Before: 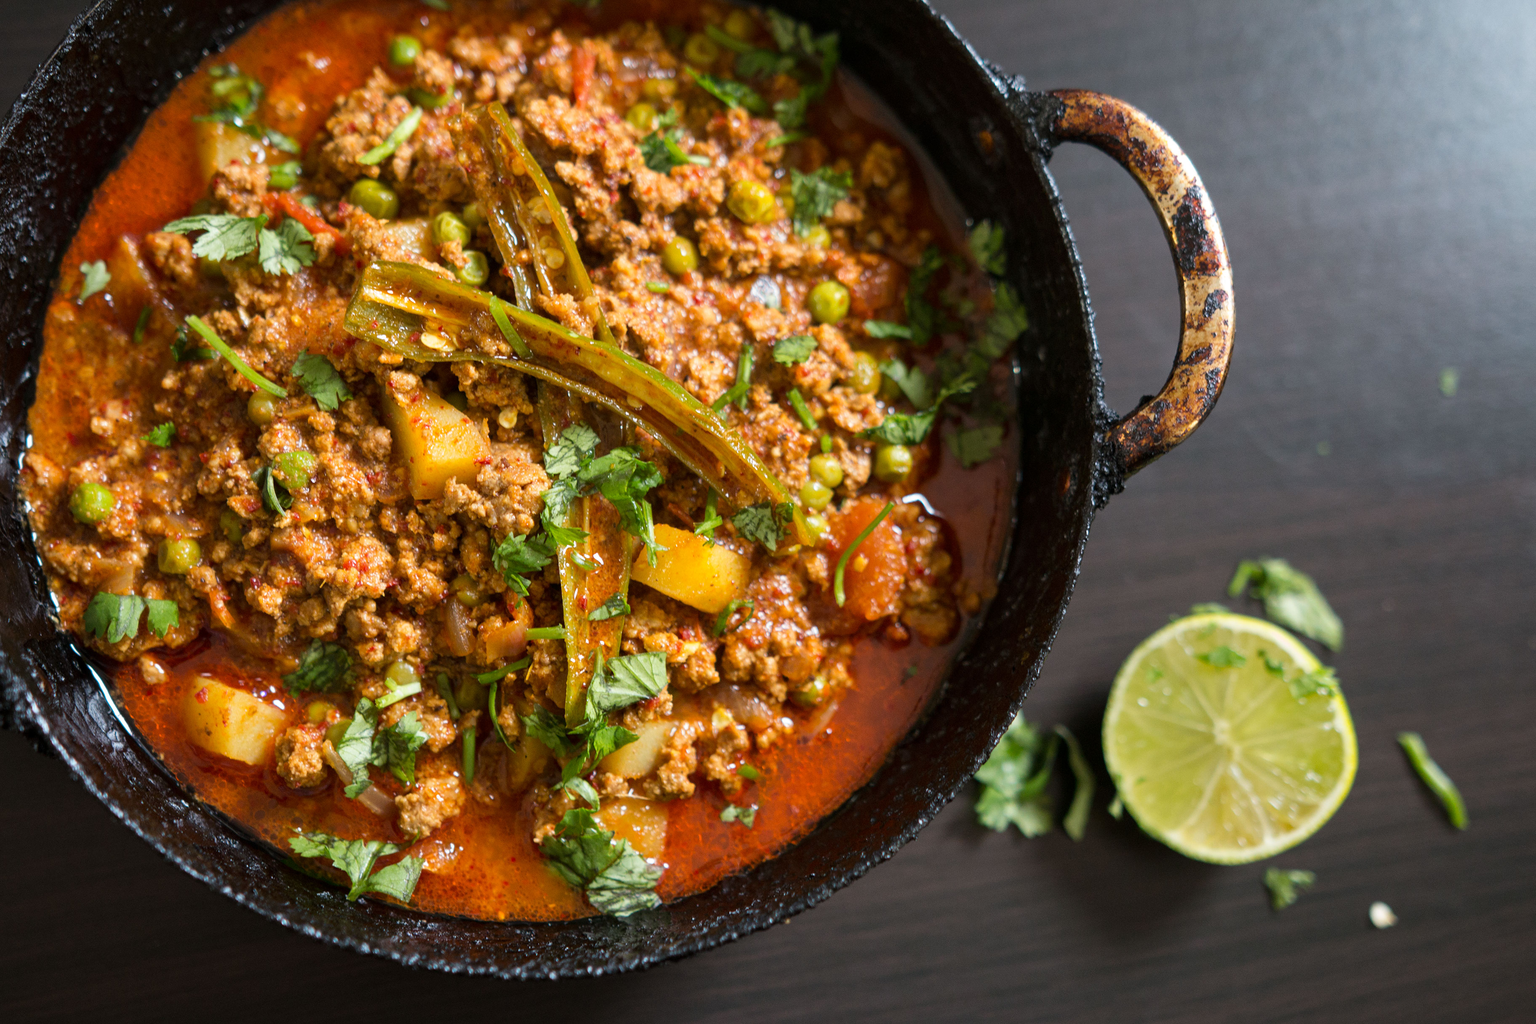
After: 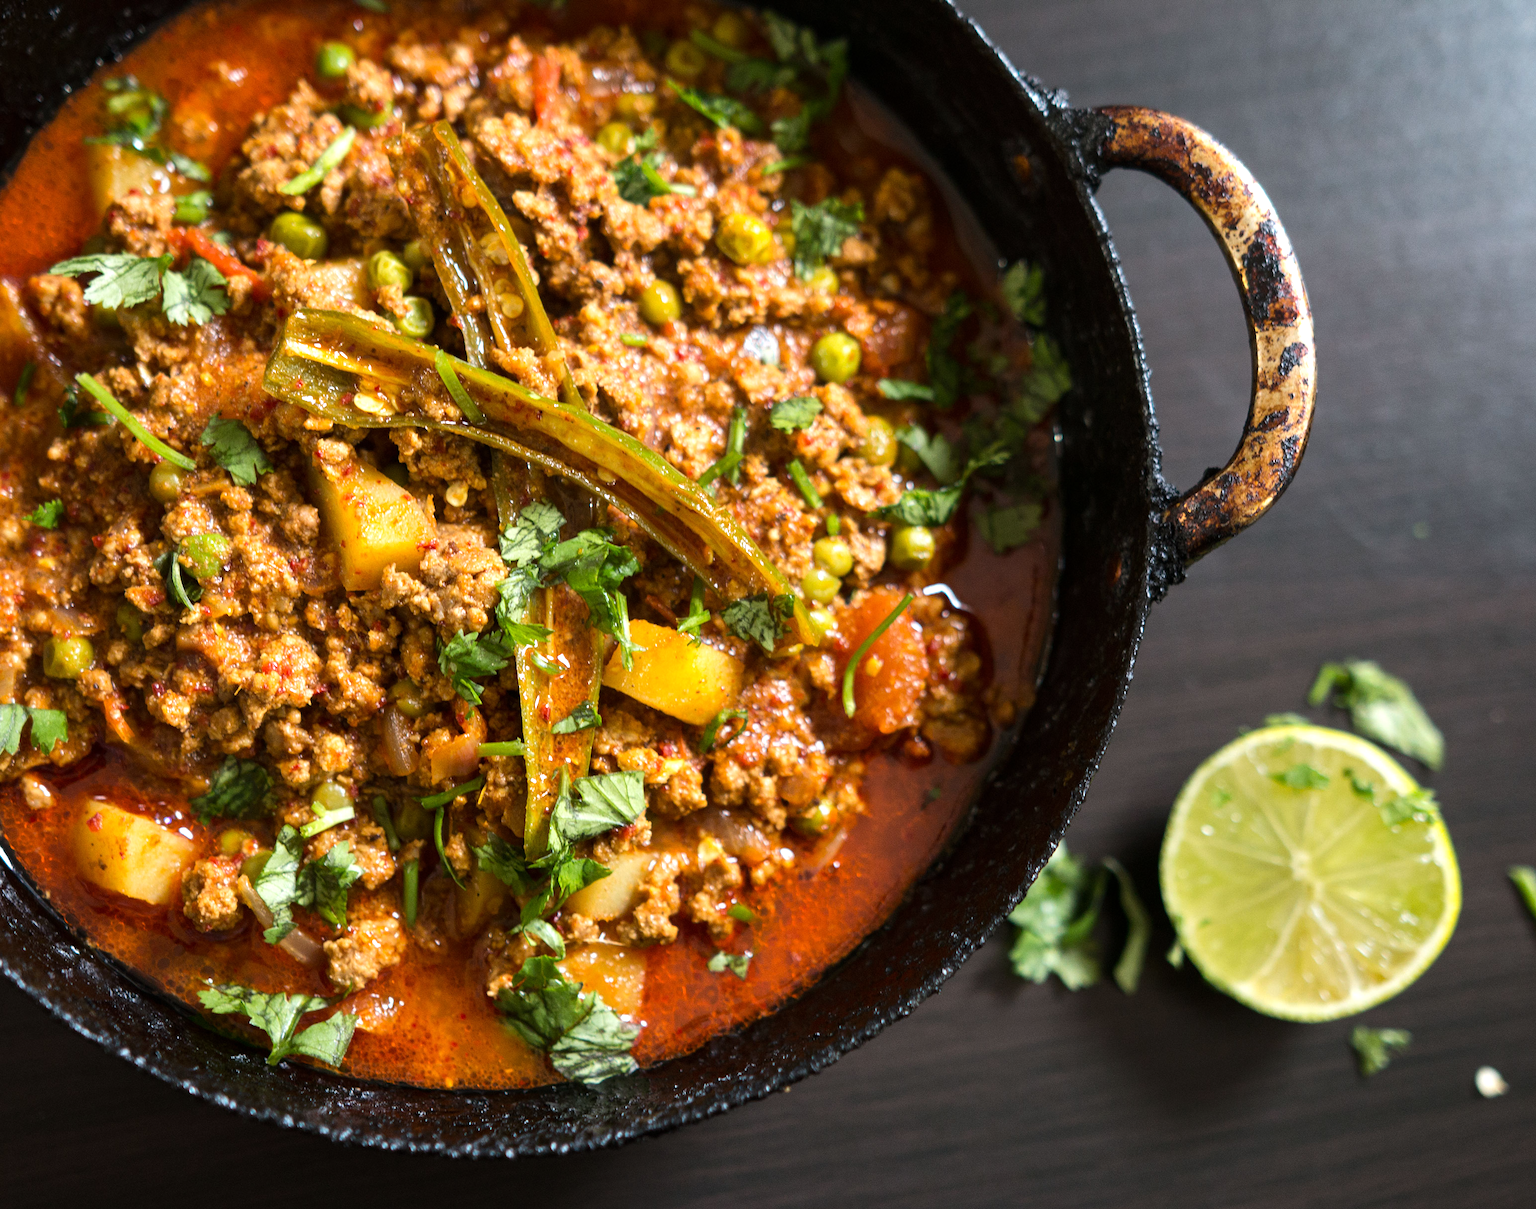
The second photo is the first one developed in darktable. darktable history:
tone equalizer: -8 EV -0.414 EV, -7 EV -0.37 EV, -6 EV -0.366 EV, -5 EV -0.189 EV, -3 EV 0.231 EV, -2 EV 0.342 EV, -1 EV 0.378 EV, +0 EV 0.4 EV, edges refinement/feathering 500, mask exposure compensation -1.57 EV, preserve details no
crop: left 7.948%, right 7.437%
